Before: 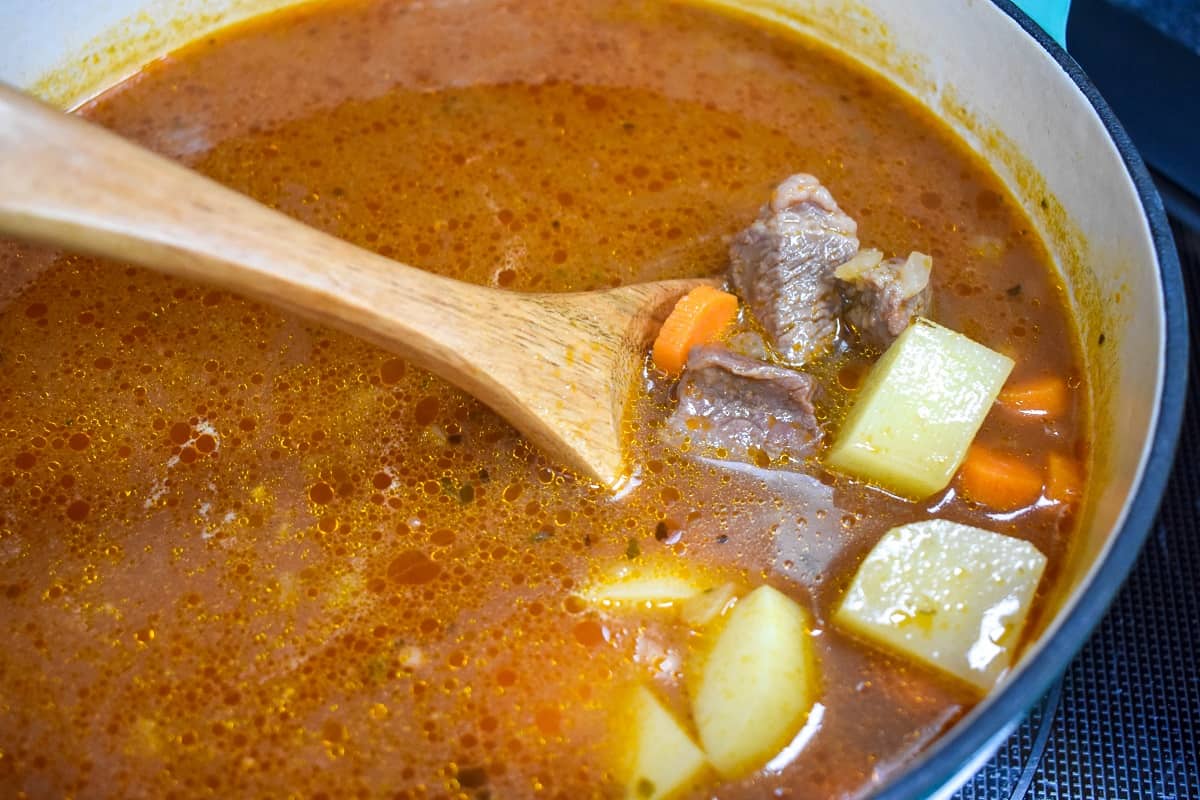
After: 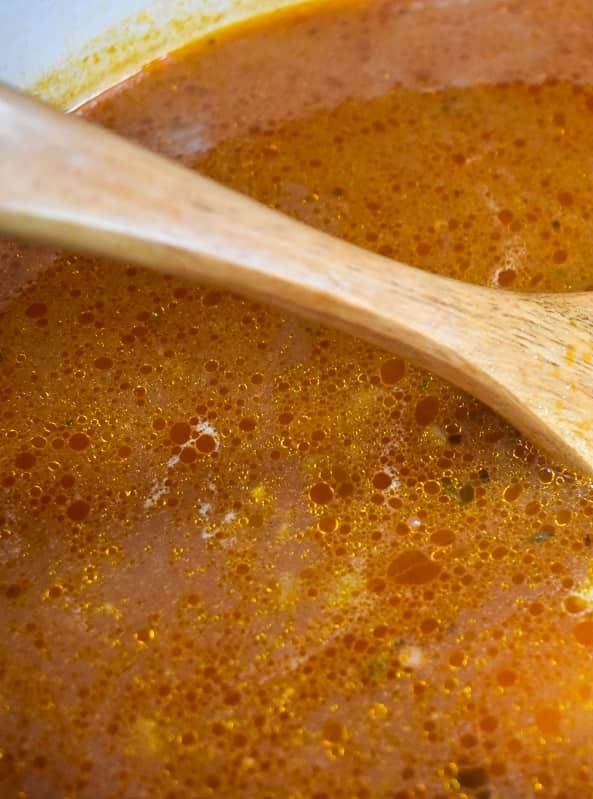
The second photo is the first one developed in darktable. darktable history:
crop and rotate: left 0.043%, right 50.475%
